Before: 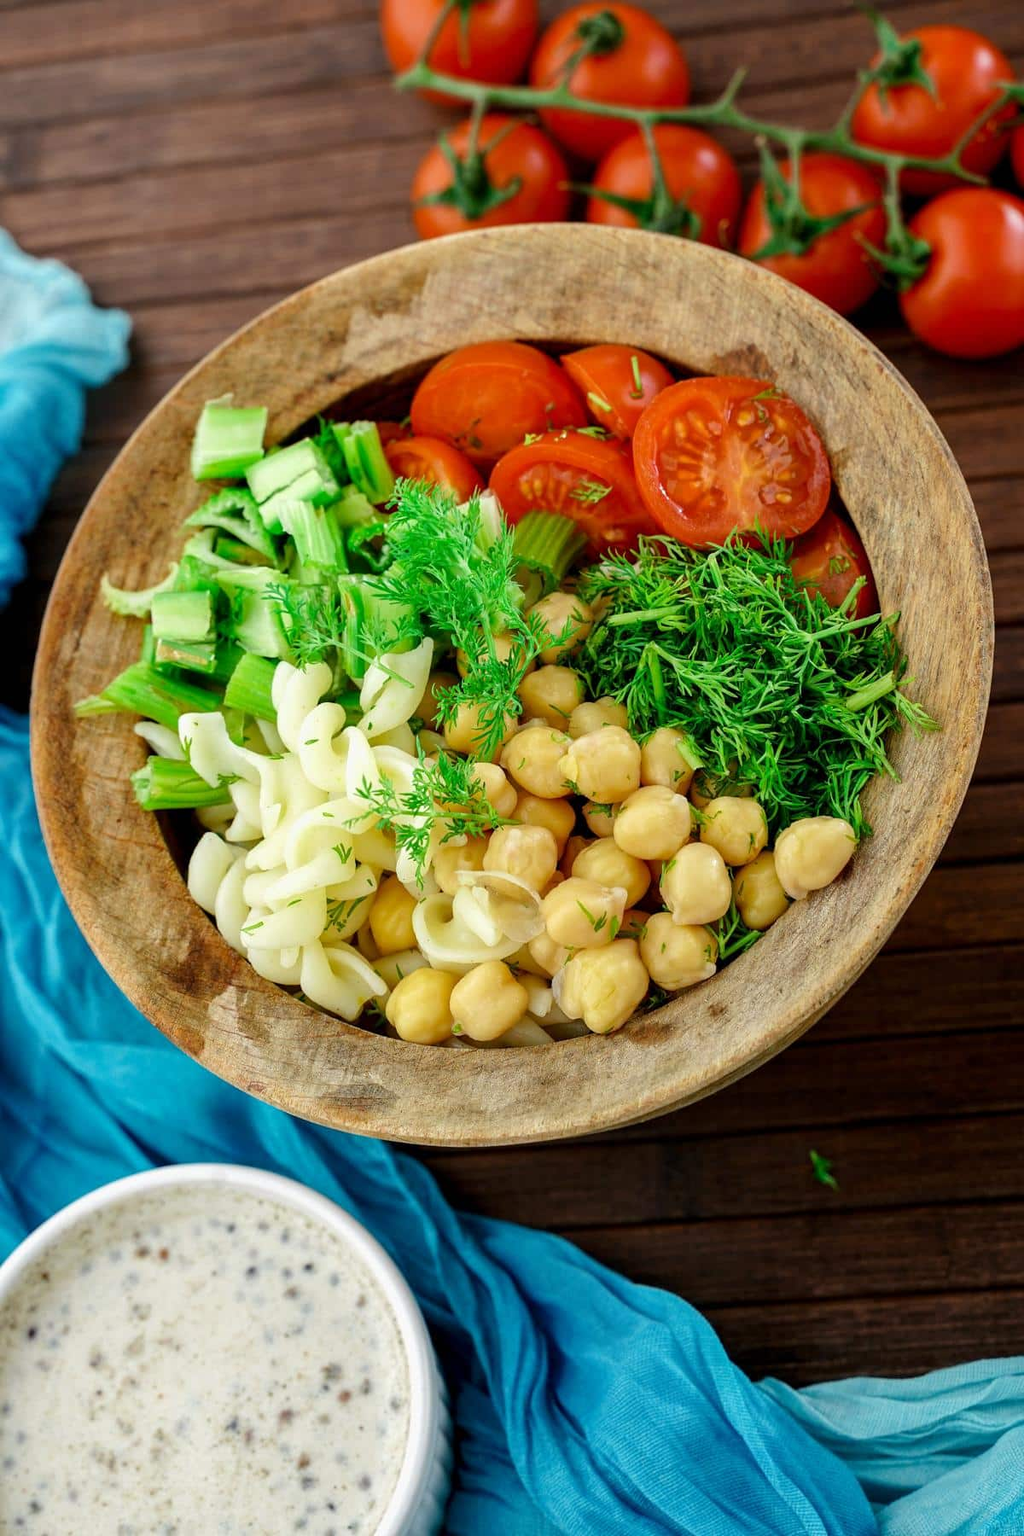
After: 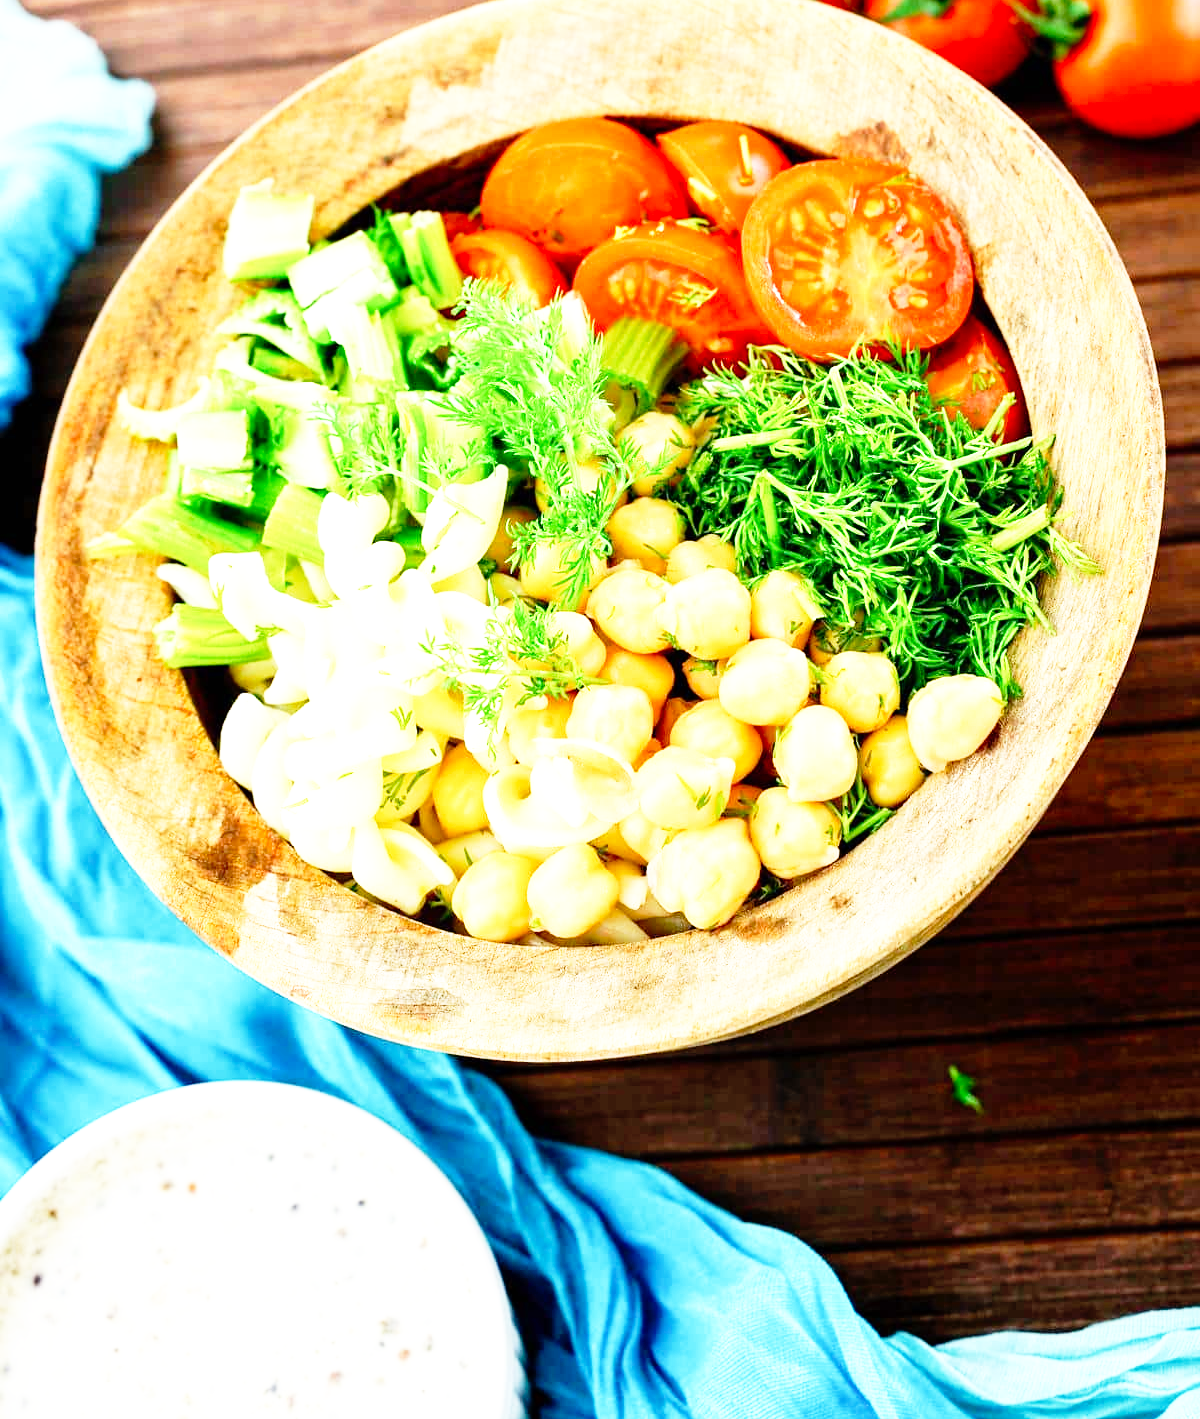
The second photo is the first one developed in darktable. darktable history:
color correction: highlights b* 0.003
crop and rotate: top 15.703%, bottom 5.451%
base curve: curves: ch0 [(0, 0) (0.012, 0.01) (0.073, 0.168) (0.31, 0.711) (0.645, 0.957) (1, 1)], preserve colors none
exposure: exposure 0.819 EV, compensate highlight preservation false
